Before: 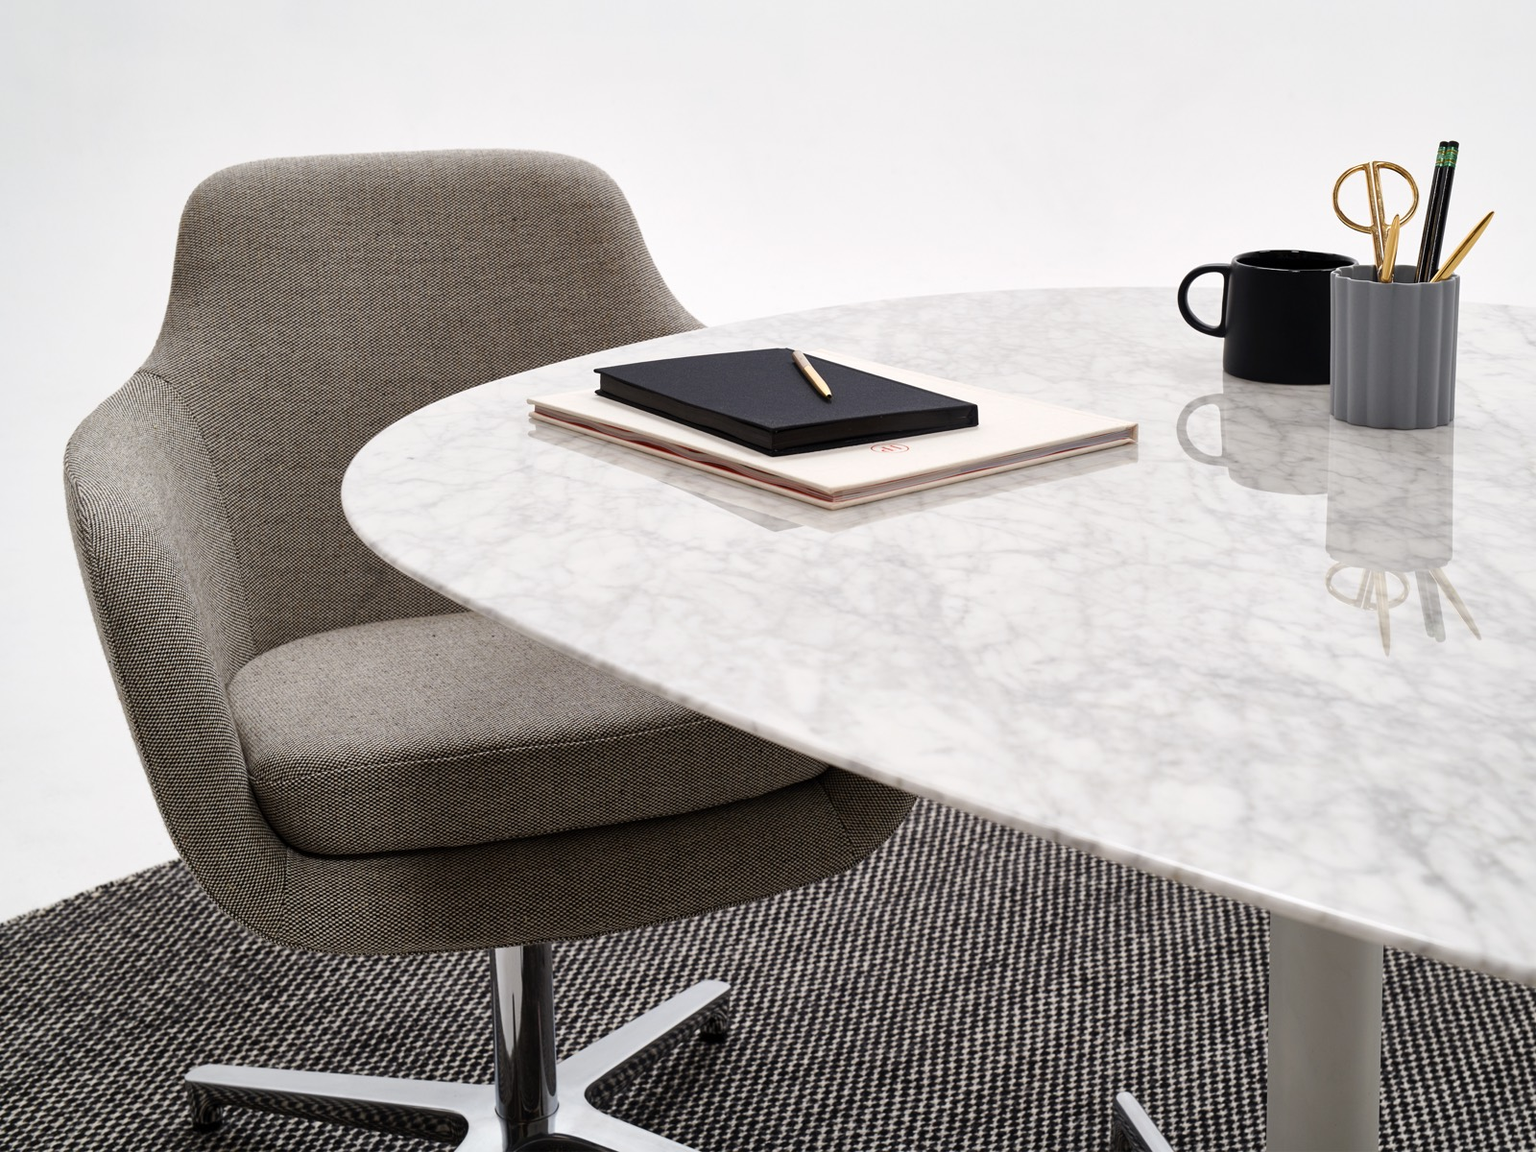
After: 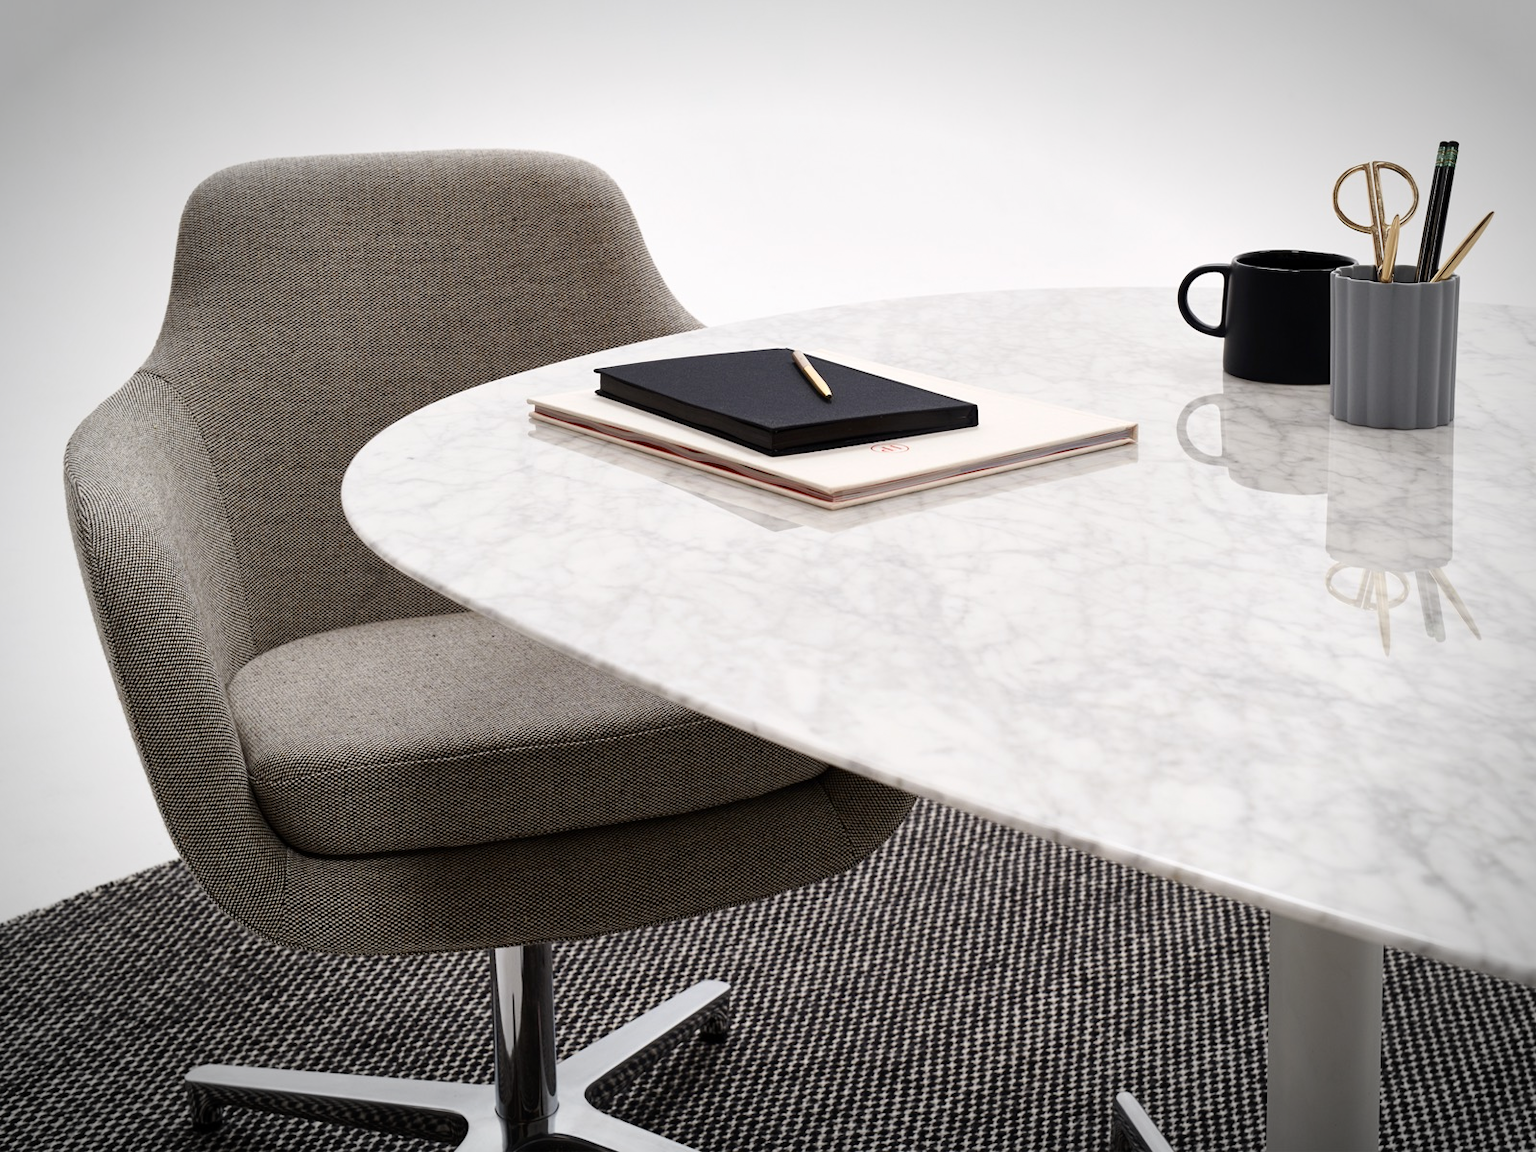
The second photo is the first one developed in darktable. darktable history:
shadows and highlights: shadows -30.61, highlights 30.32
exposure: exposure -0.012 EV, compensate highlight preservation false
vignetting: saturation -0.659, automatic ratio true, unbound false
contrast equalizer: octaves 7, y [[0.5, 0.5, 0.472, 0.5, 0.5, 0.5], [0.5 ×6], [0.5 ×6], [0 ×6], [0 ×6]], mix 0.143
